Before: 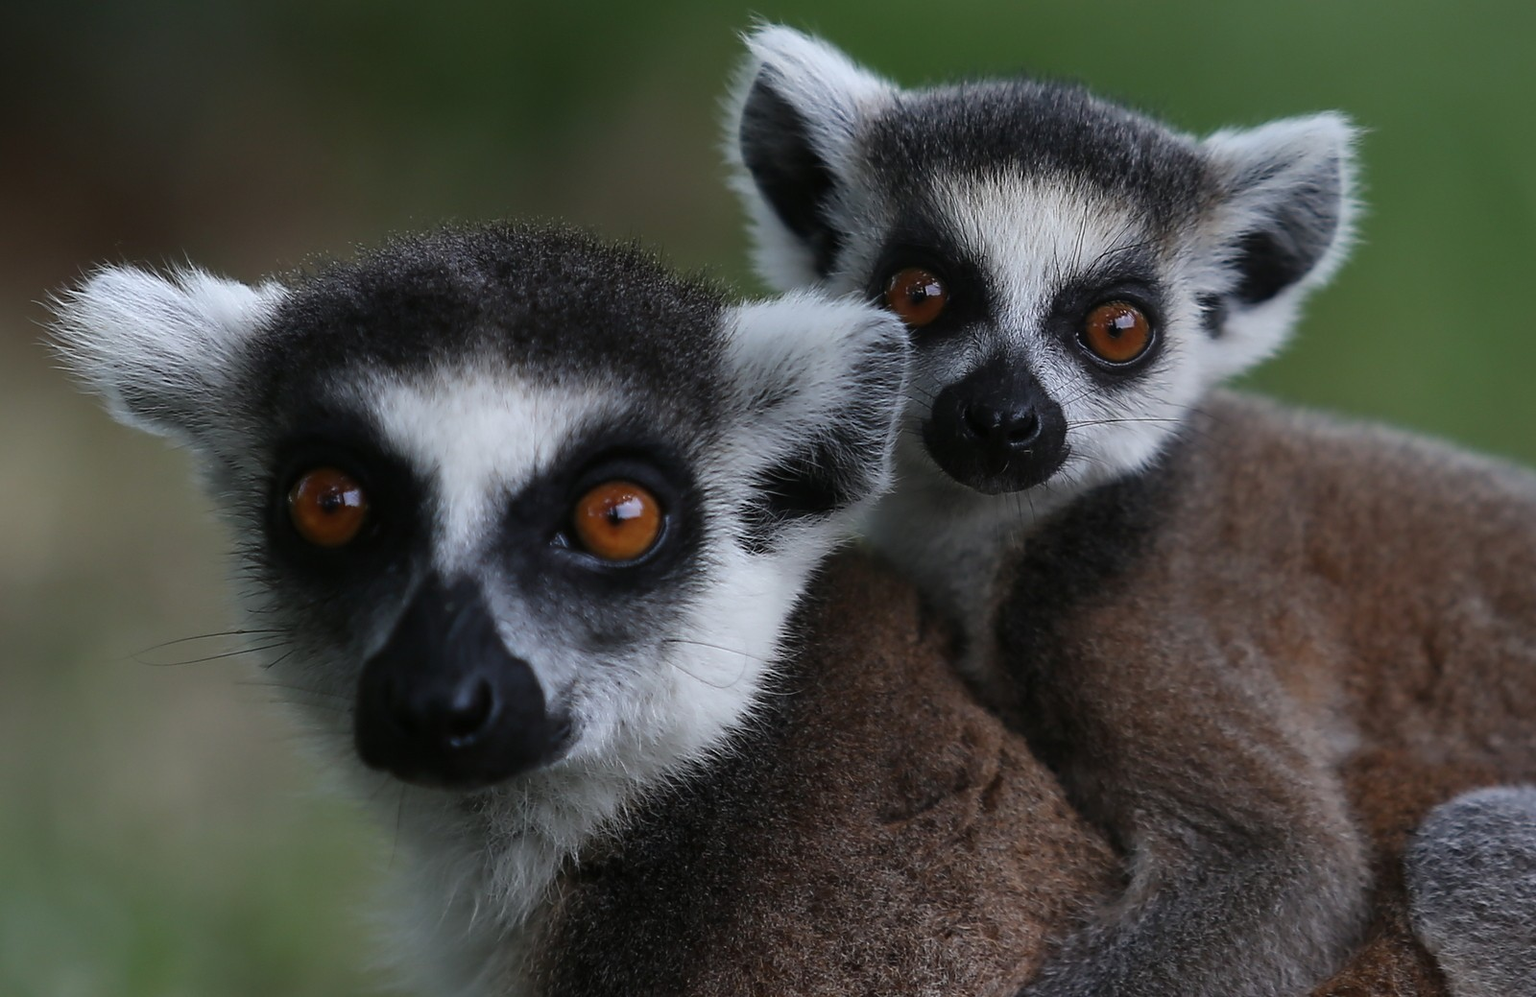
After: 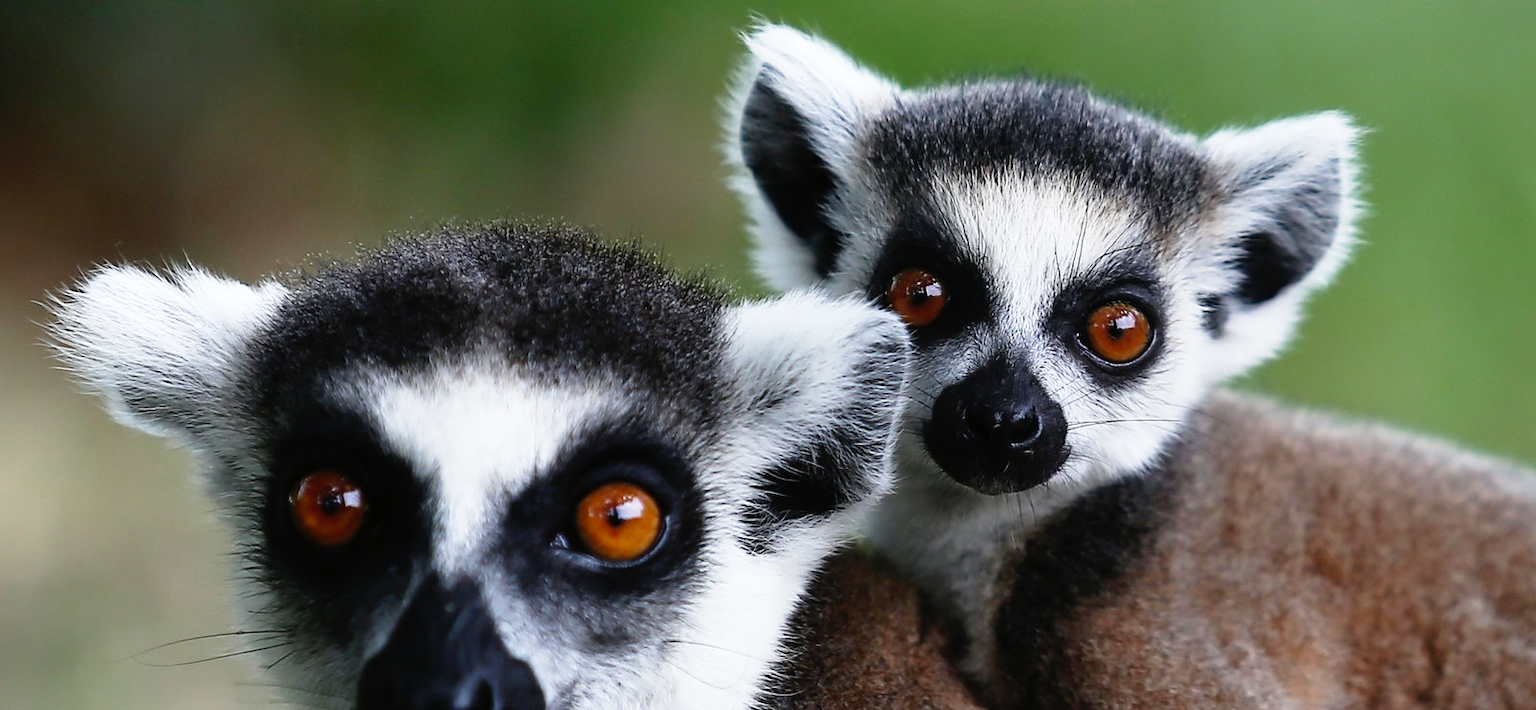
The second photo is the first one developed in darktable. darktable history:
crop: bottom 28.76%
base curve: curves: ch0 [(0, 0) (0.012, 0.01) (0.073, 0.168) (0.31, 0.711) (0.645, 0.957) (1, 1)], preserve colors none
